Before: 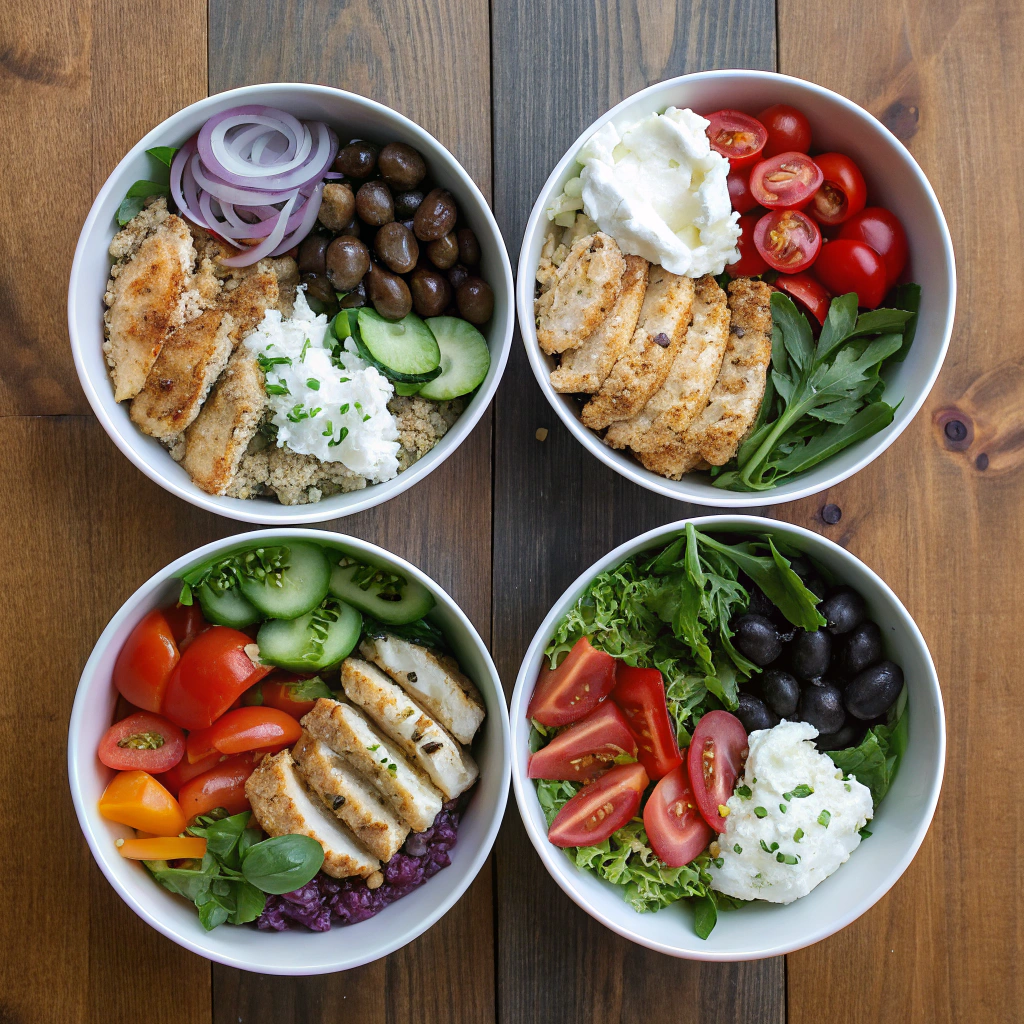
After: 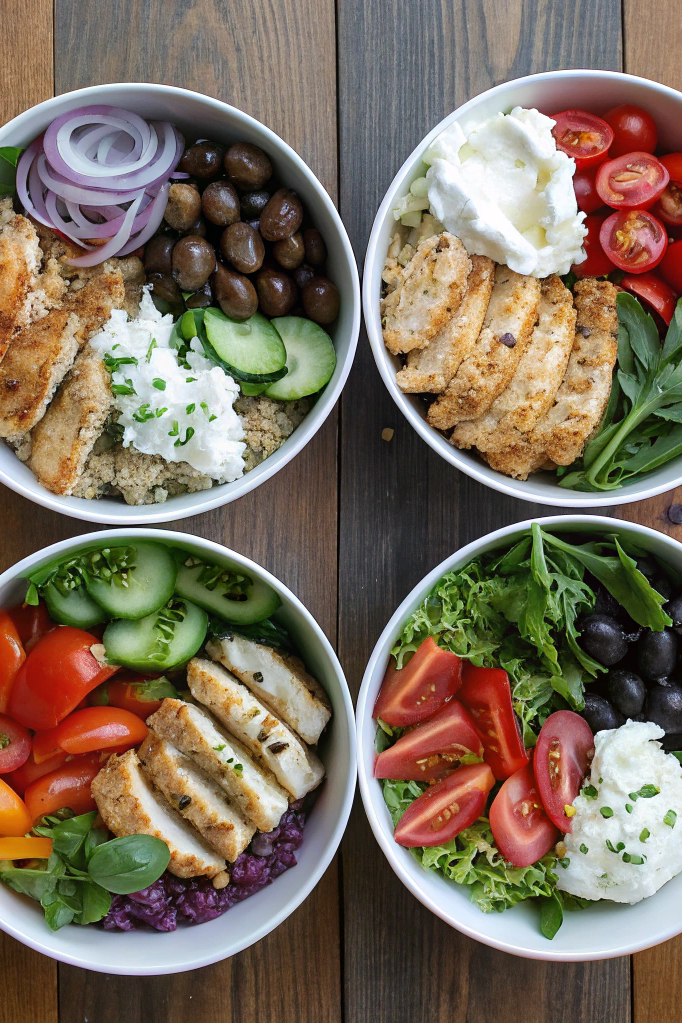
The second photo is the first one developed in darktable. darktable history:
shadows and highlights: low approximation 0.01, soften with gaussian
crop and rotate: left 15.055%, right 18.278%
